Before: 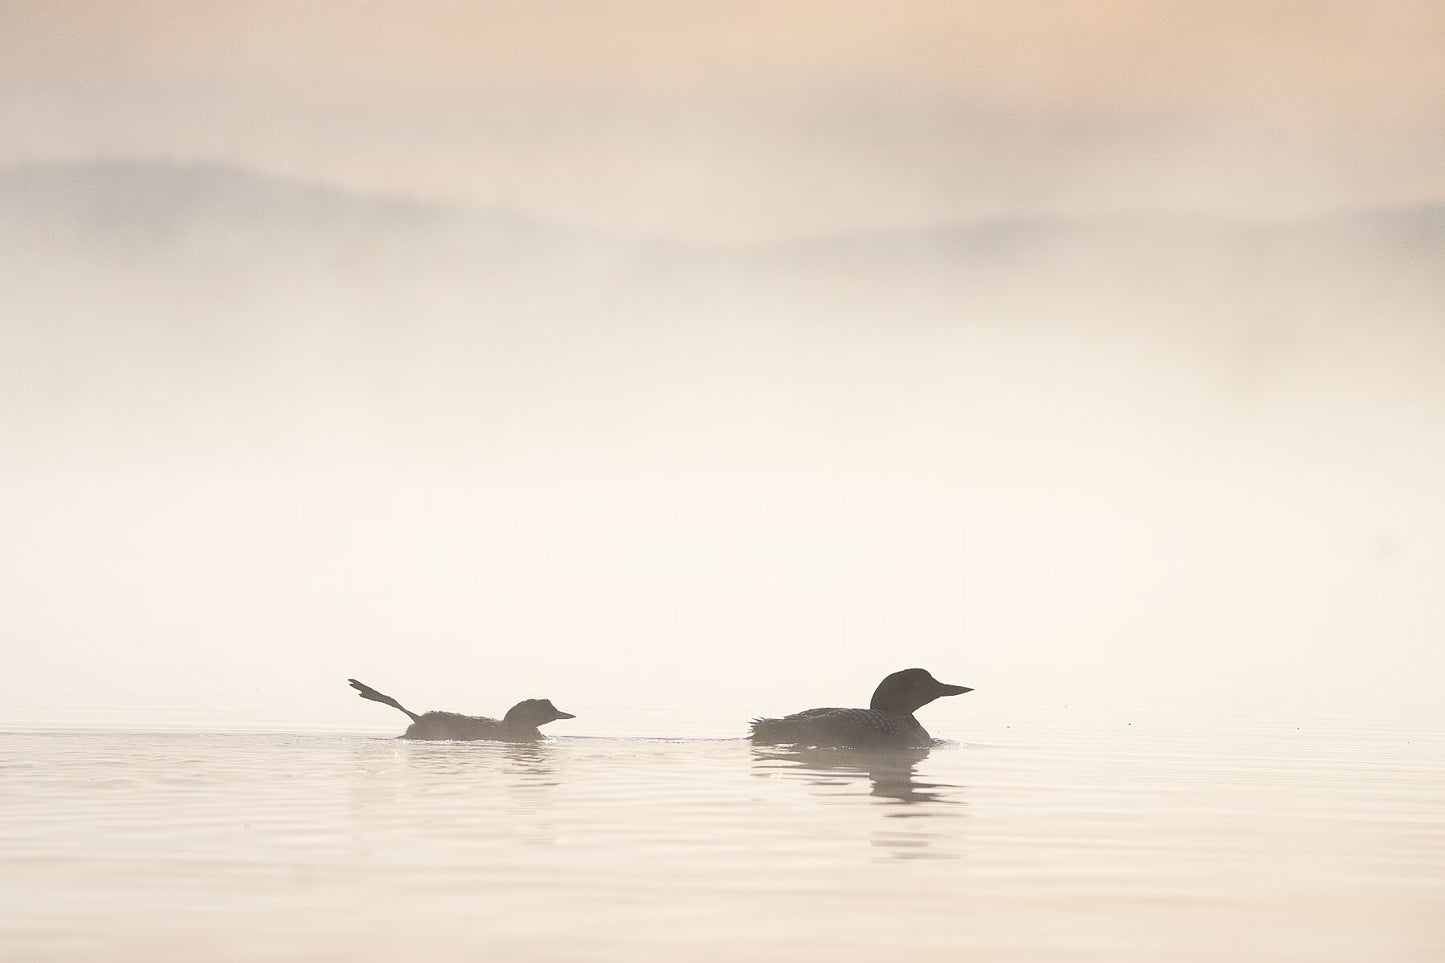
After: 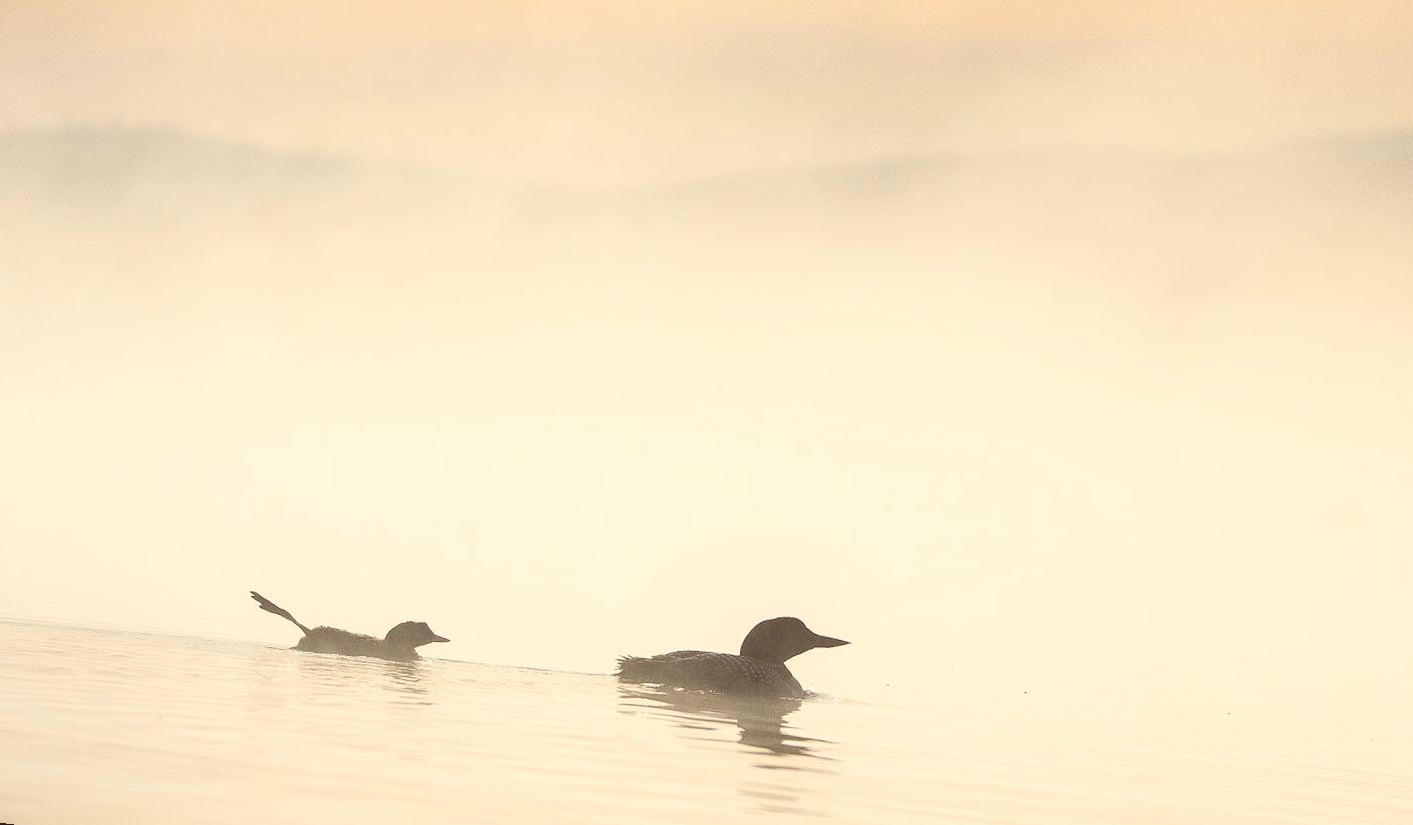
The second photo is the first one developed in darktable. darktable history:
rotate and perspective: rotation 1.69°, lens shift (vertical) -0.023, lens shift (horizontal) -0.291, crop left 0.025, crop right 0.988, crop top 0.092, crop bottom 0.842
exposure: compensate highlight preservation false
contrast brightness saturation: contrast 0.2, brightness 0.15, saturation 0.14
local contrast: on, module defaults
crop and rotate: left 0.126%
color balance: lift [1.005, 1.002, 0.998, 0.998], gamma [1, 1.021, 1.02, 0.979], gain [0.923, 1.066, 1.056, 0.934]
